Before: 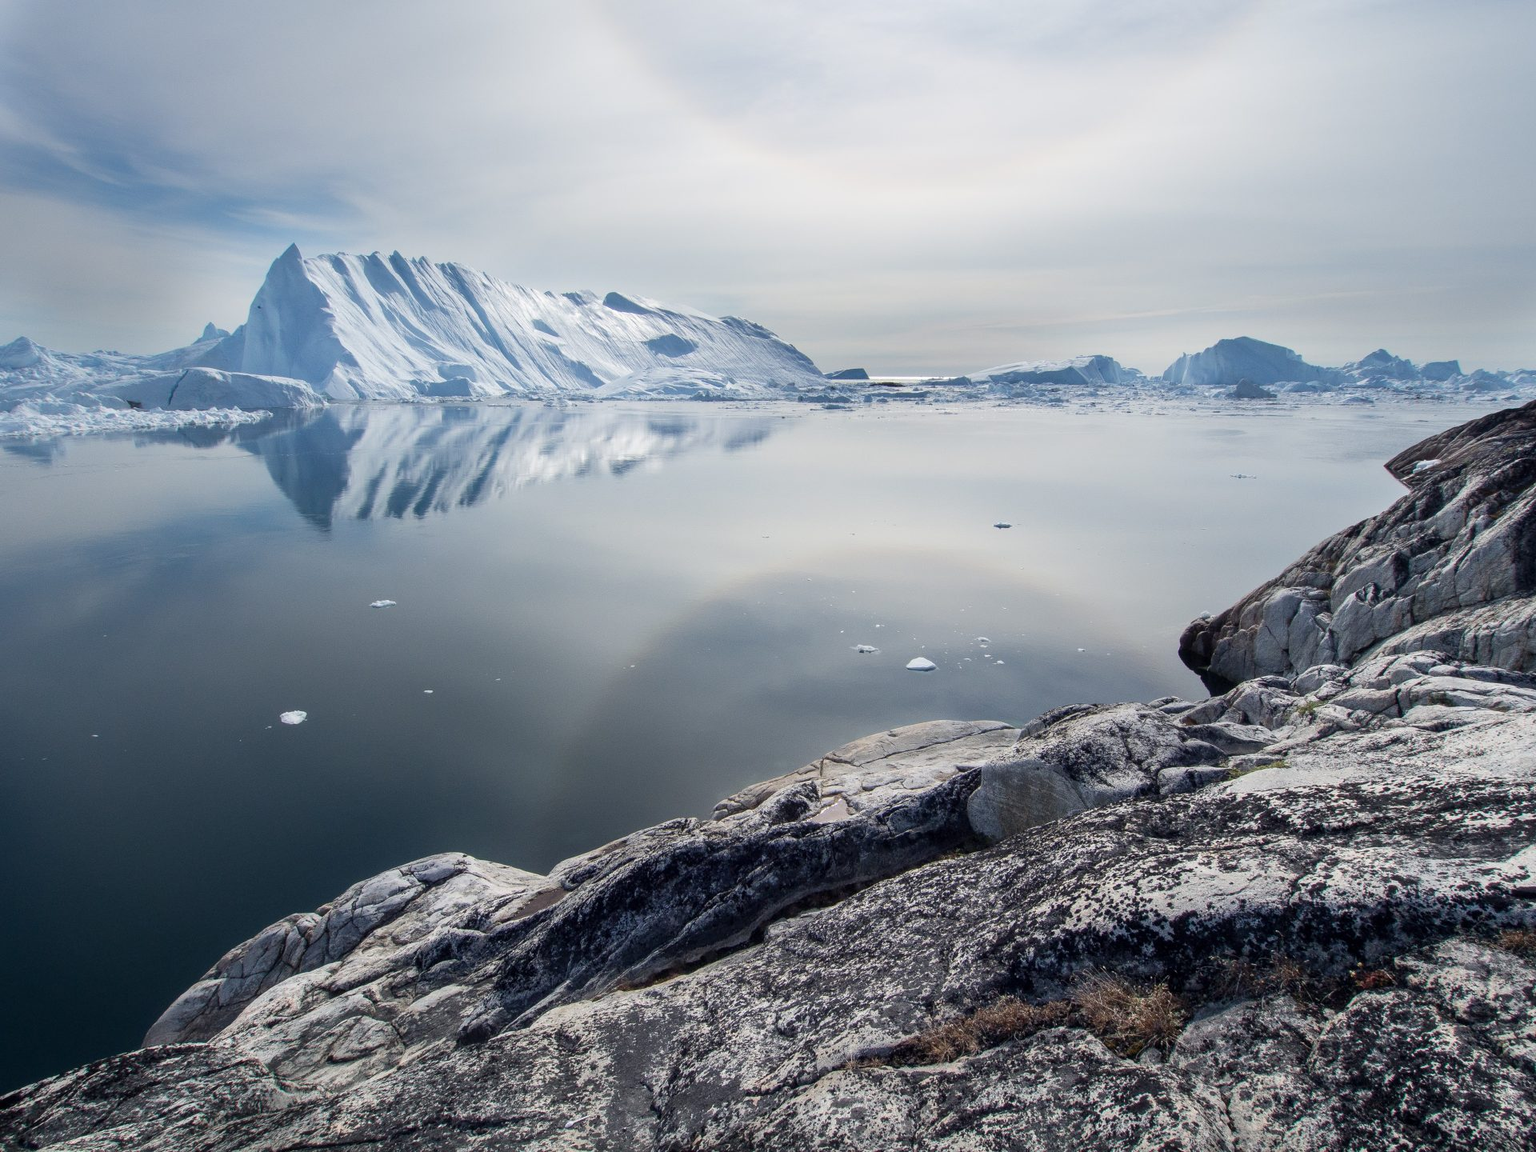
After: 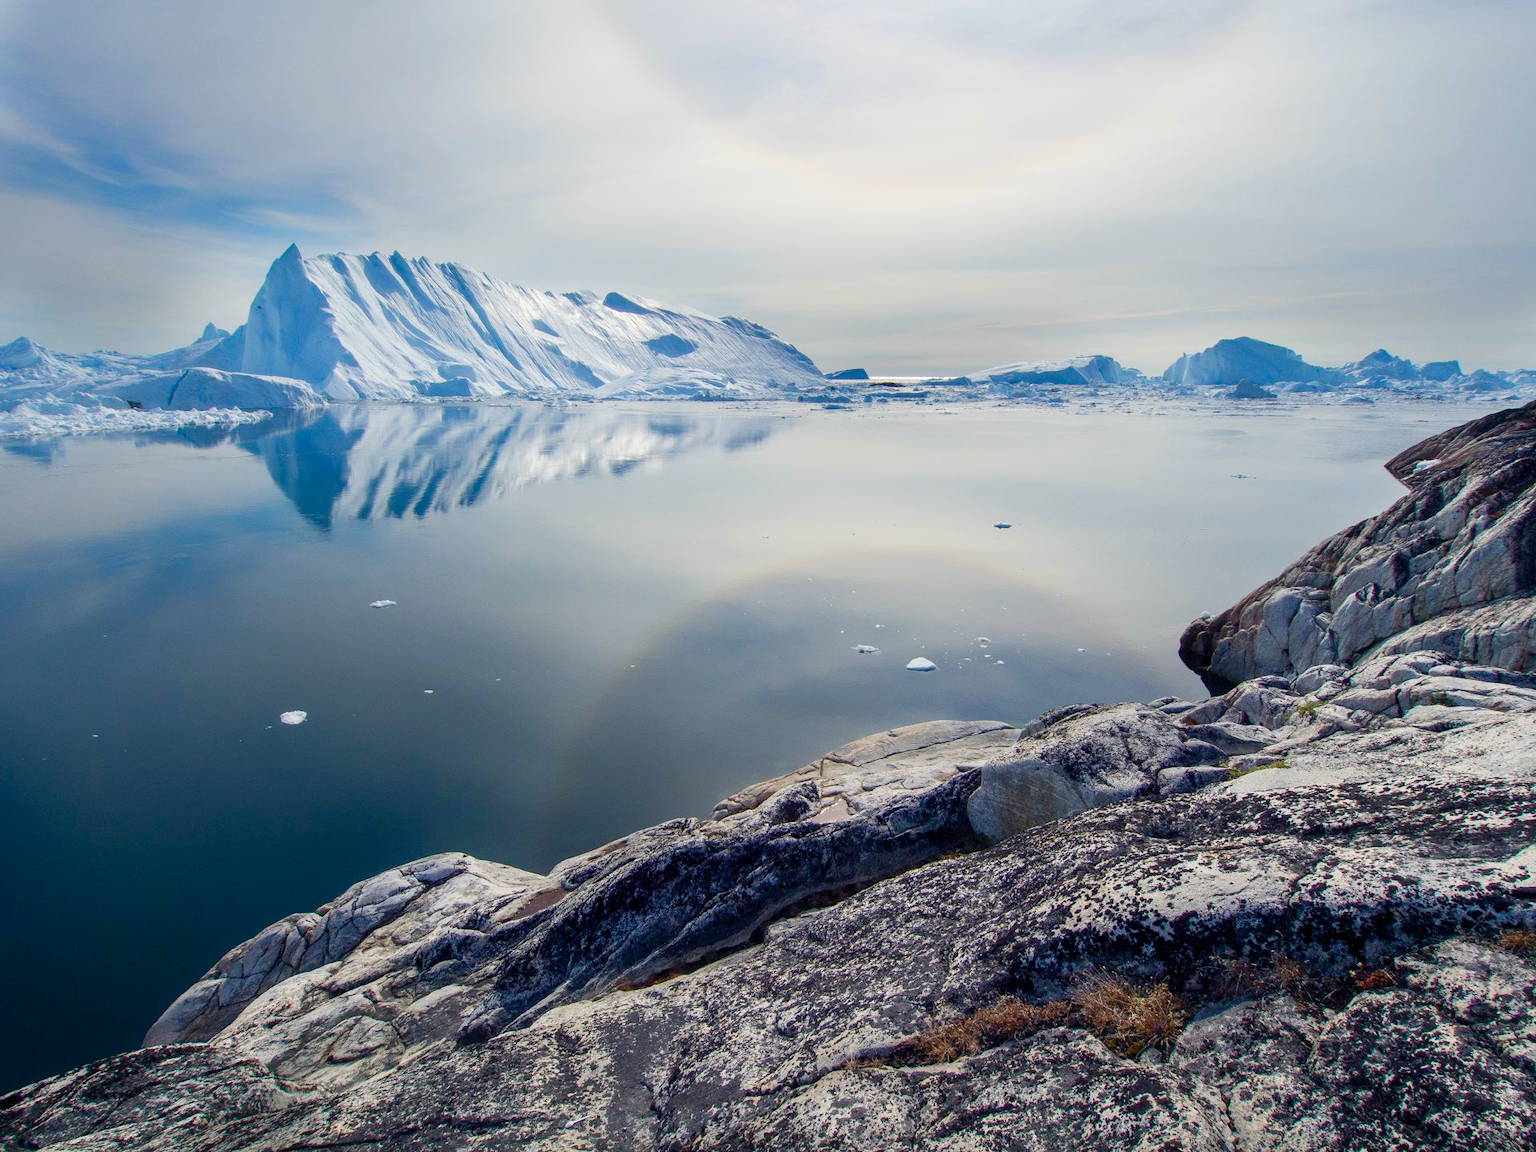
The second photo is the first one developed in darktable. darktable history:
color correction: highlights b* 3
color balance rgb: linear chroma grading › global chroma 18.9%, perceptual saturation grading › global saturation 20%, perceptual saturation grading › highlights -25%, perceptual saturation grading › shadows 50%, global vibrance 18.93%
